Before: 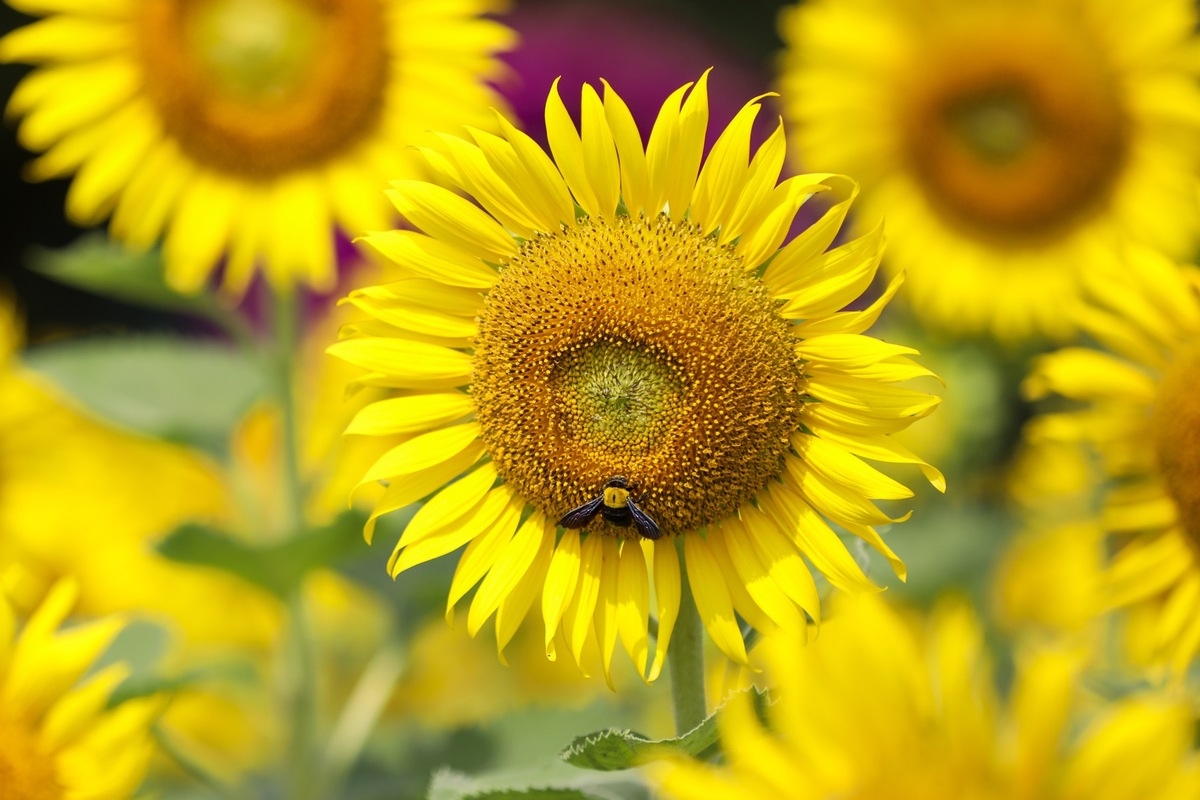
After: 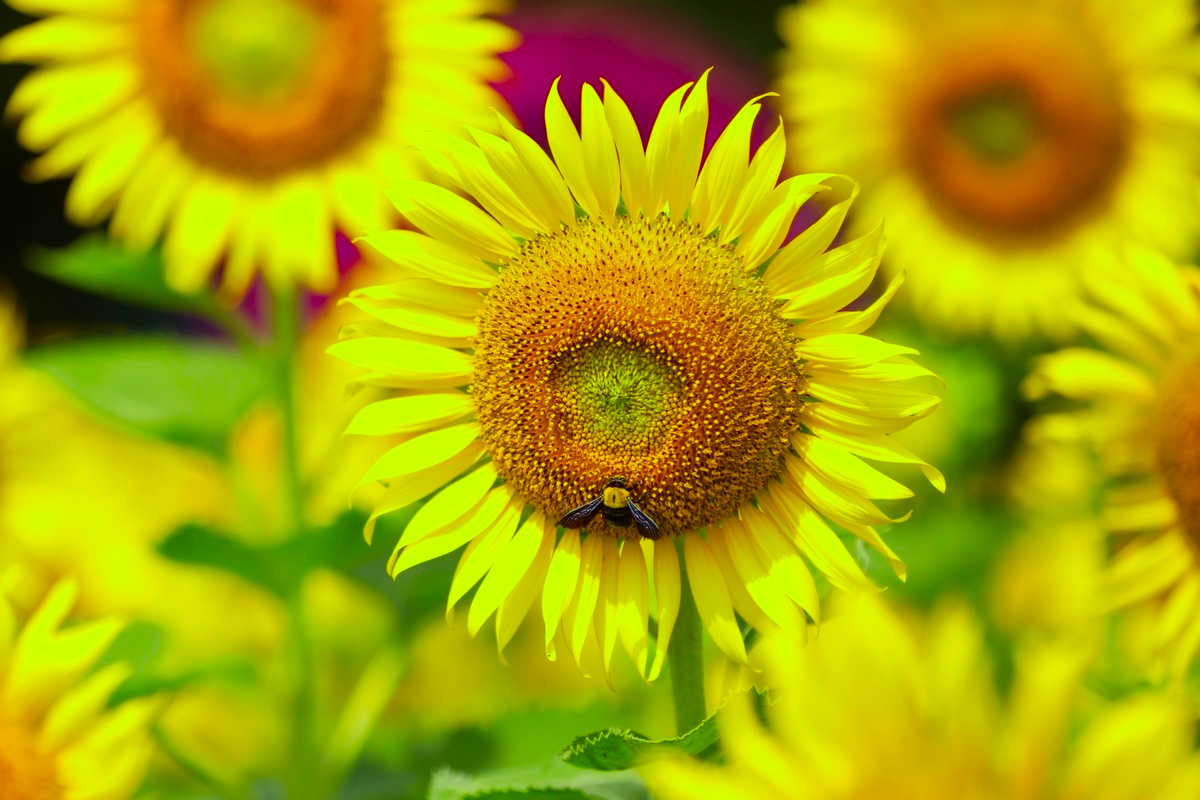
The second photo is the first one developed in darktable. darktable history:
color correction: highlights a* -11.08, highlights b* 9.93, saturation 1.71
